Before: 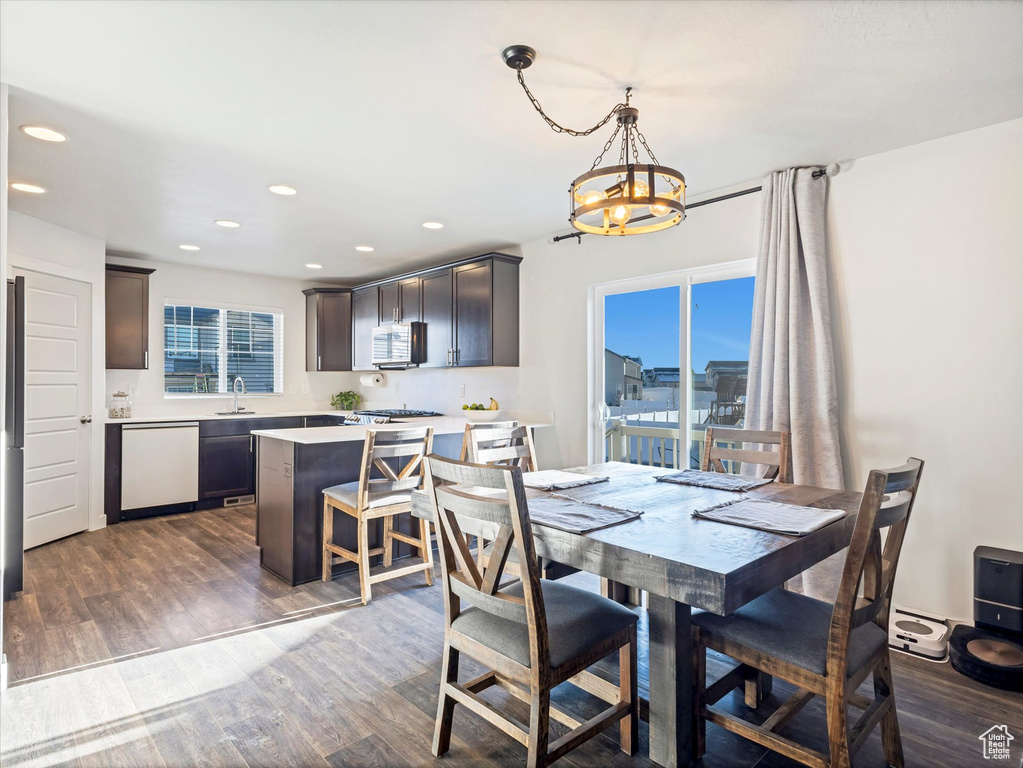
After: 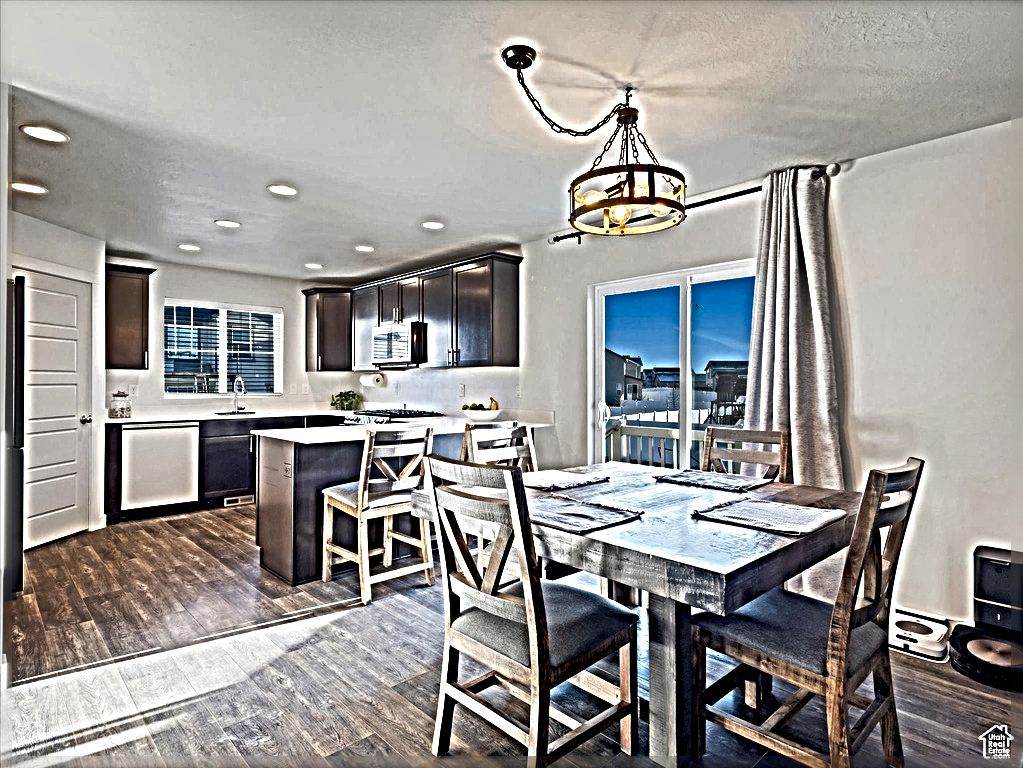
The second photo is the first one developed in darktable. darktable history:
sharpen: radius 6.279, amount 1.809, threshold 0.11
shadows and highlights: radius 108.75, shadows 41.42, highlights -71.78, low approximation 0.01, soften with gaussian
